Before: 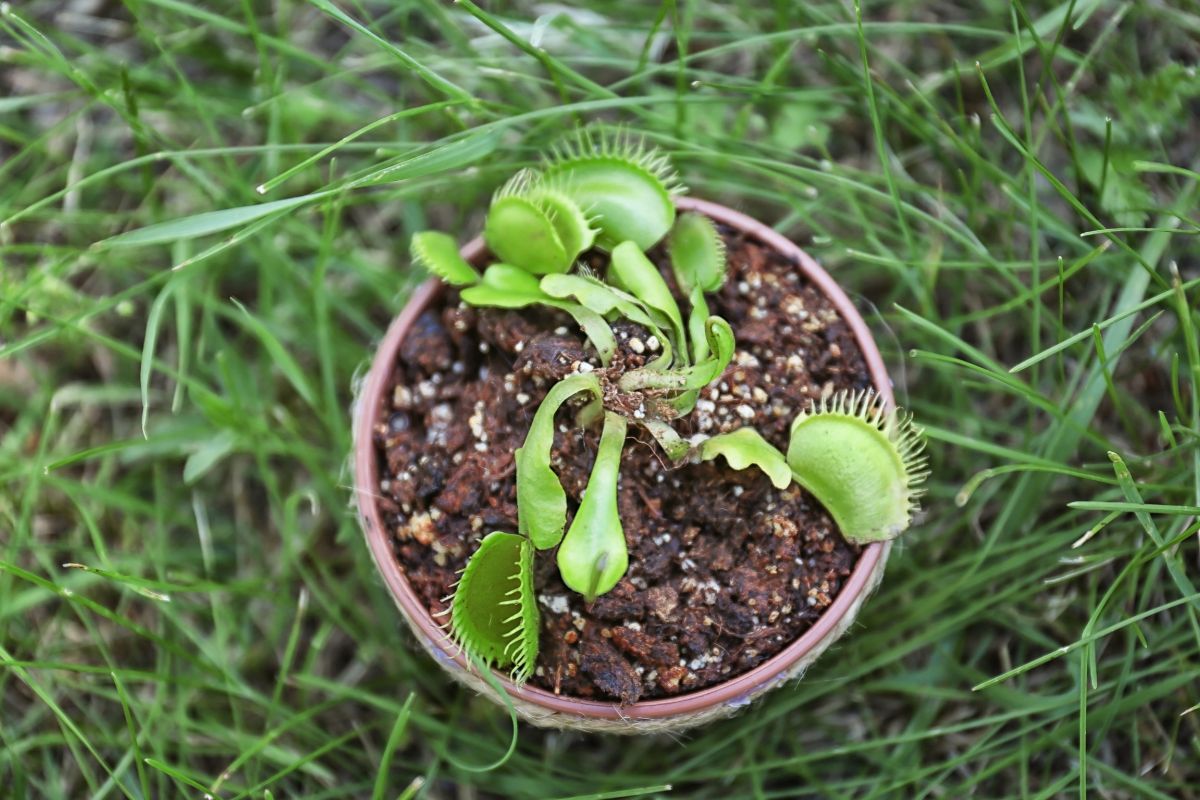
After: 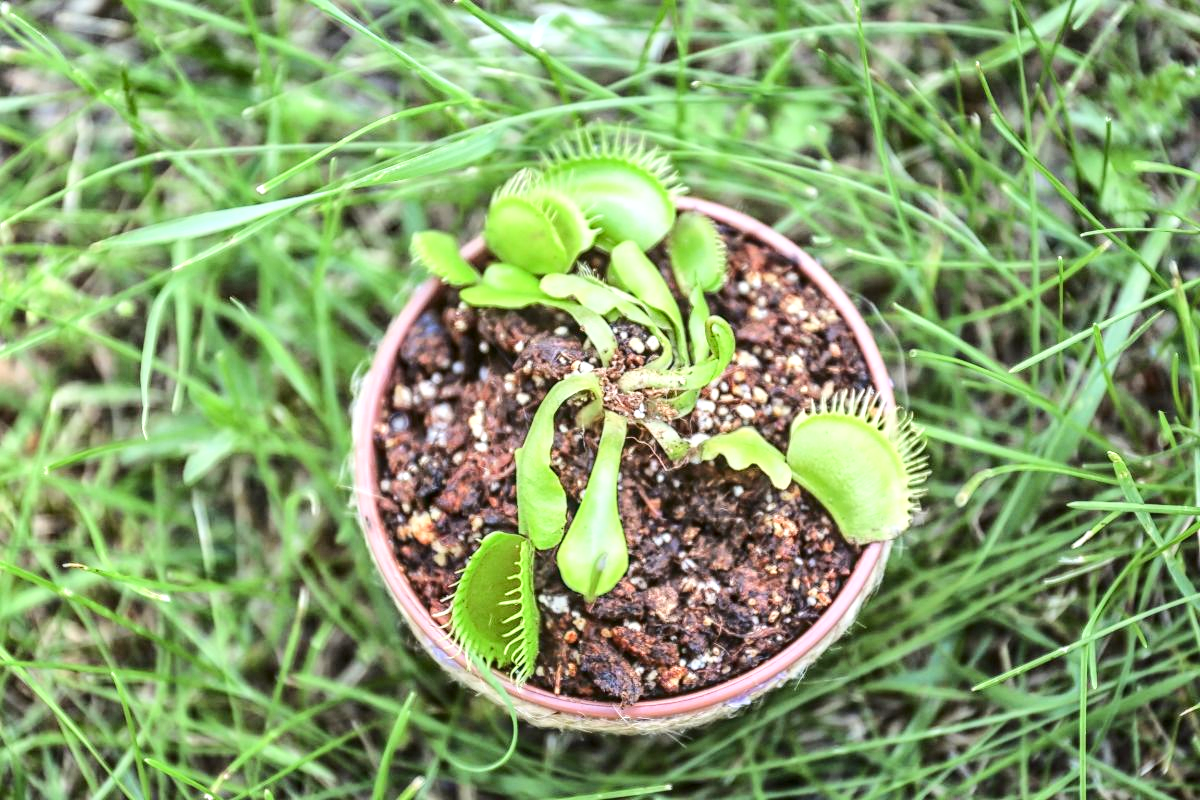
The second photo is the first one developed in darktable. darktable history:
local contrast: detail 150%
base curve: curves: ch0 [(0, 0.007) (0.028, 0.063) (0.121, 0.311) (0.46, 0.743) (0.859, 0.957) (1, 1)]
